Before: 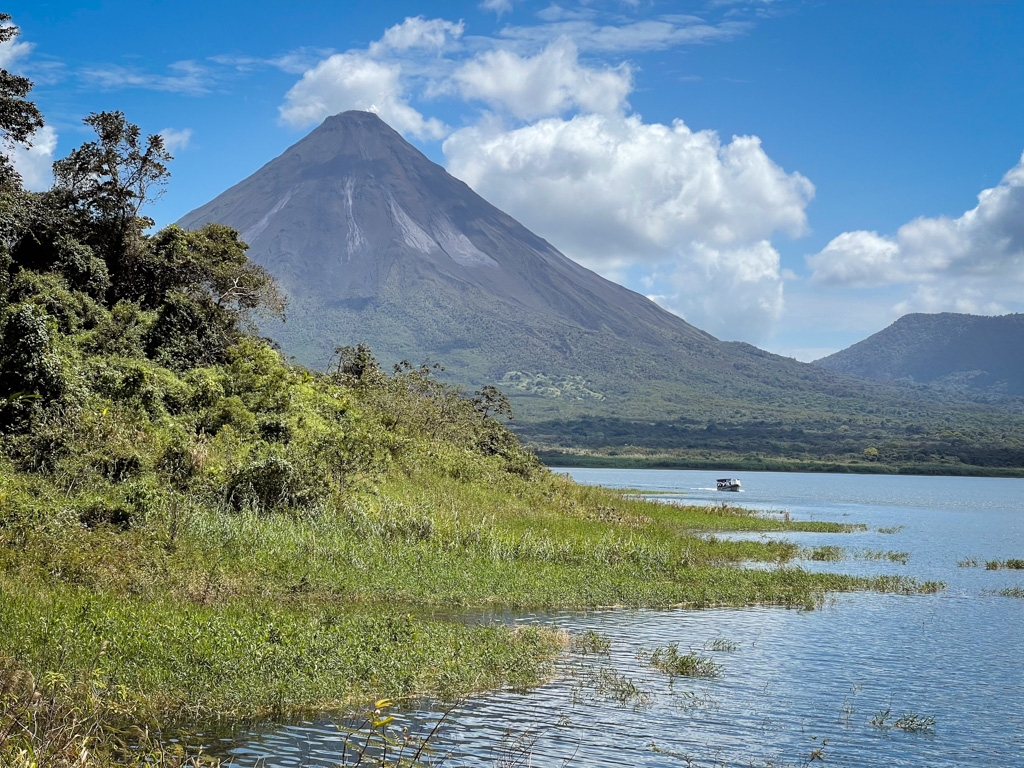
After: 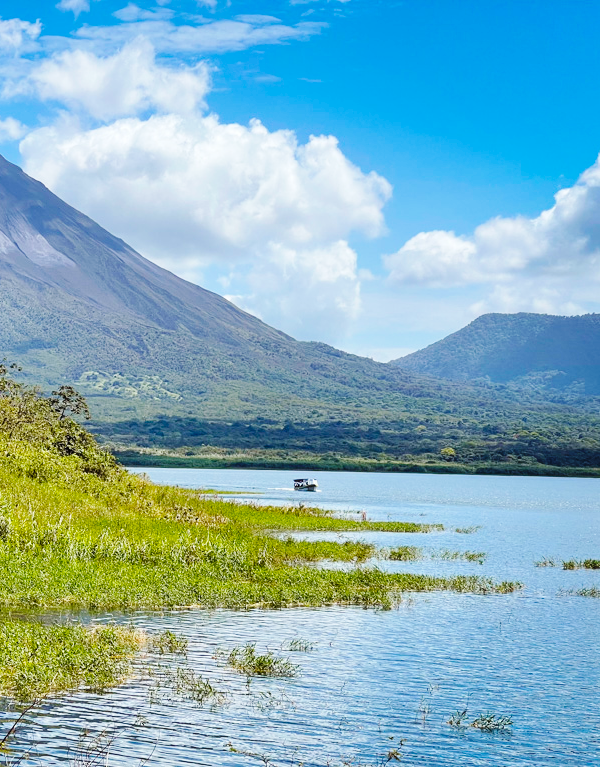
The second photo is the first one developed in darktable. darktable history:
crop: left 41.402%
color balance rgb: perceptual saturation grading › global saturation 20%, global vibrance 20%
base curve: curves: ch0 [(0, 0) (0.036, 0.025) (0.121, 0.166) (0.206, 0.329) (0.605, 0.79) (1, 1)], preserve colors none
